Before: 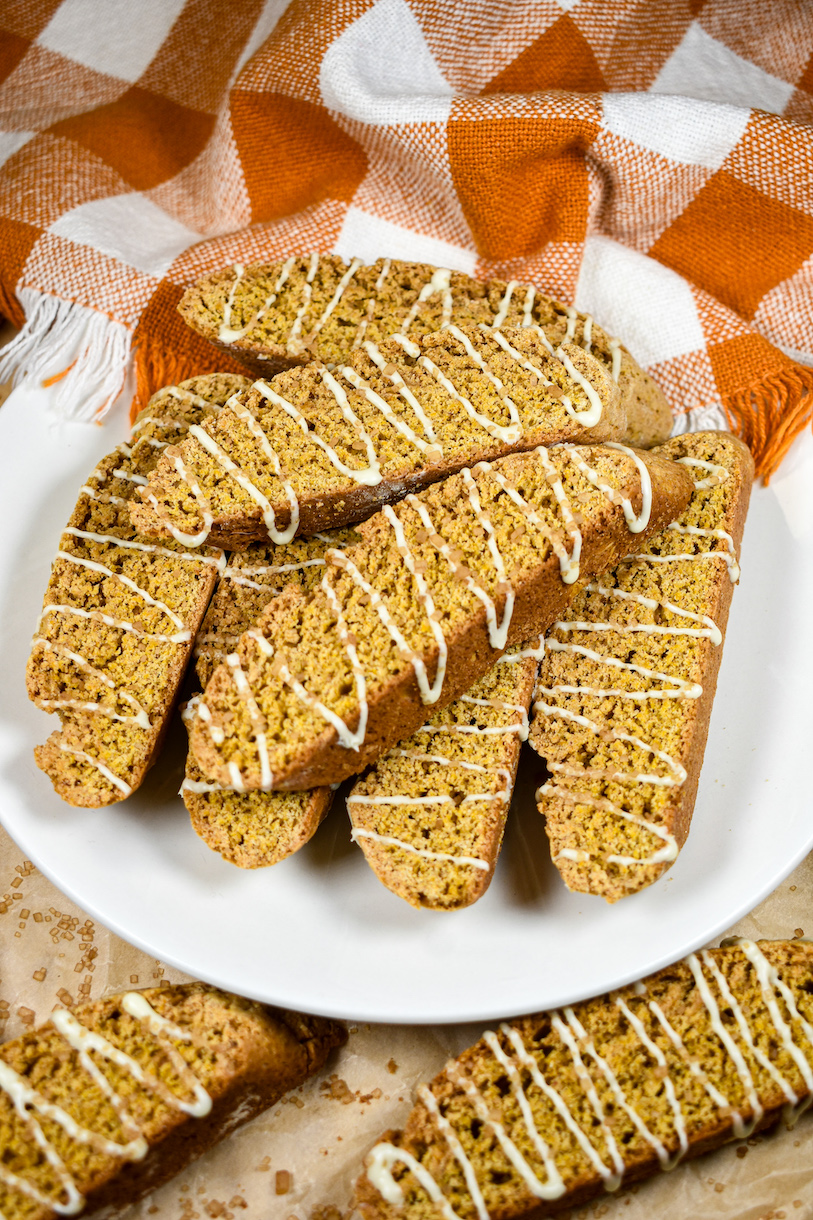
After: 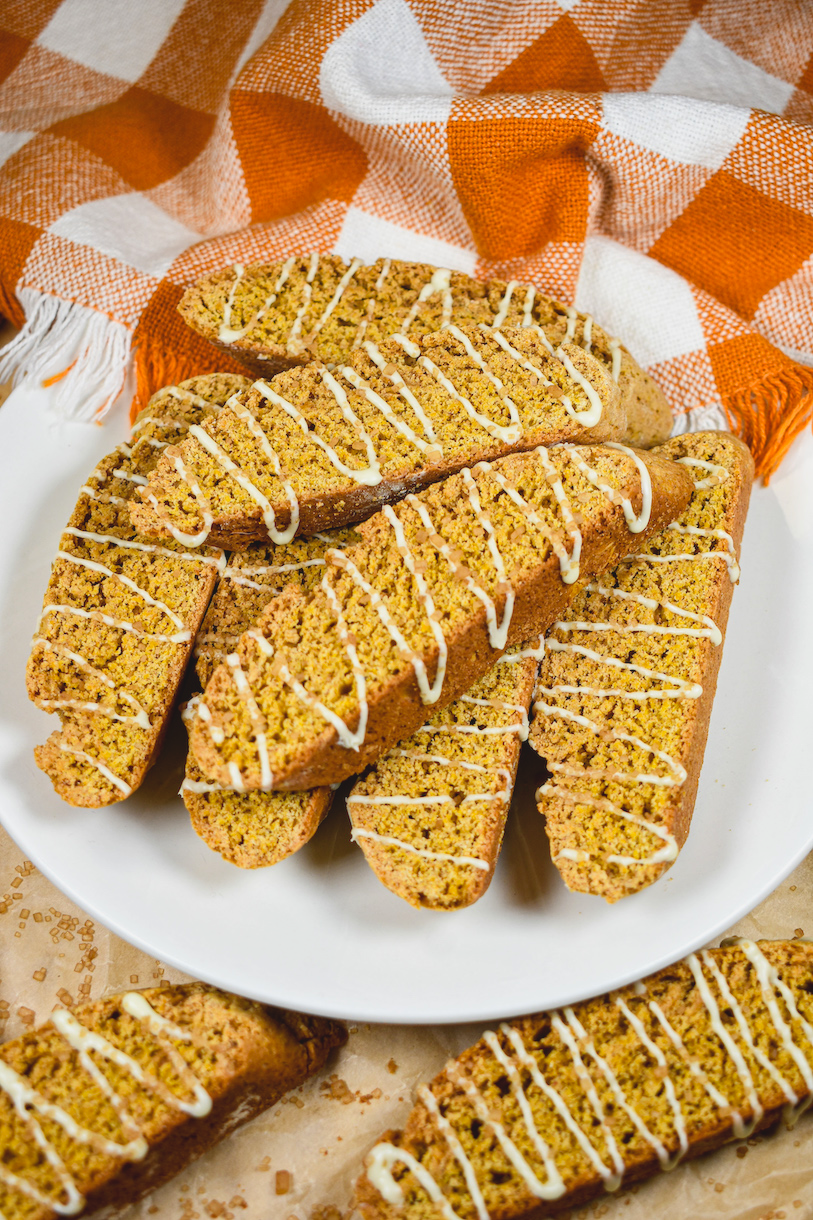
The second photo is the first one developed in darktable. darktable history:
contrast brightness saturation: contrast -0.102, brightness 0.047, saturation 0.076
